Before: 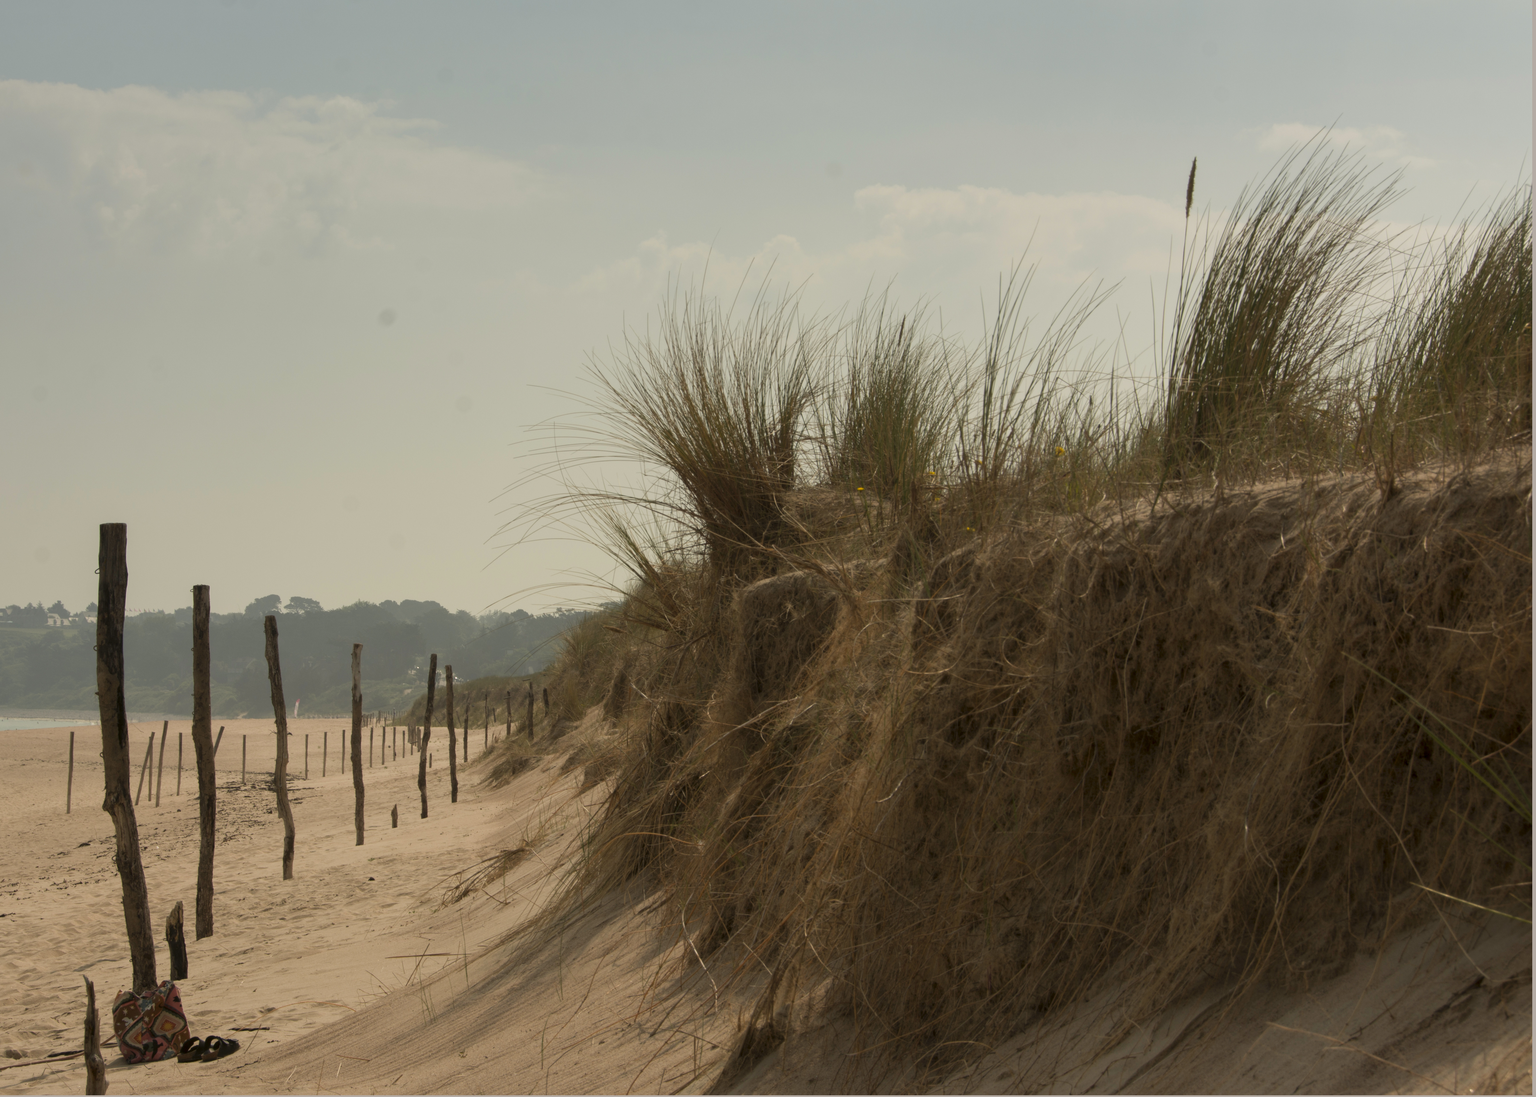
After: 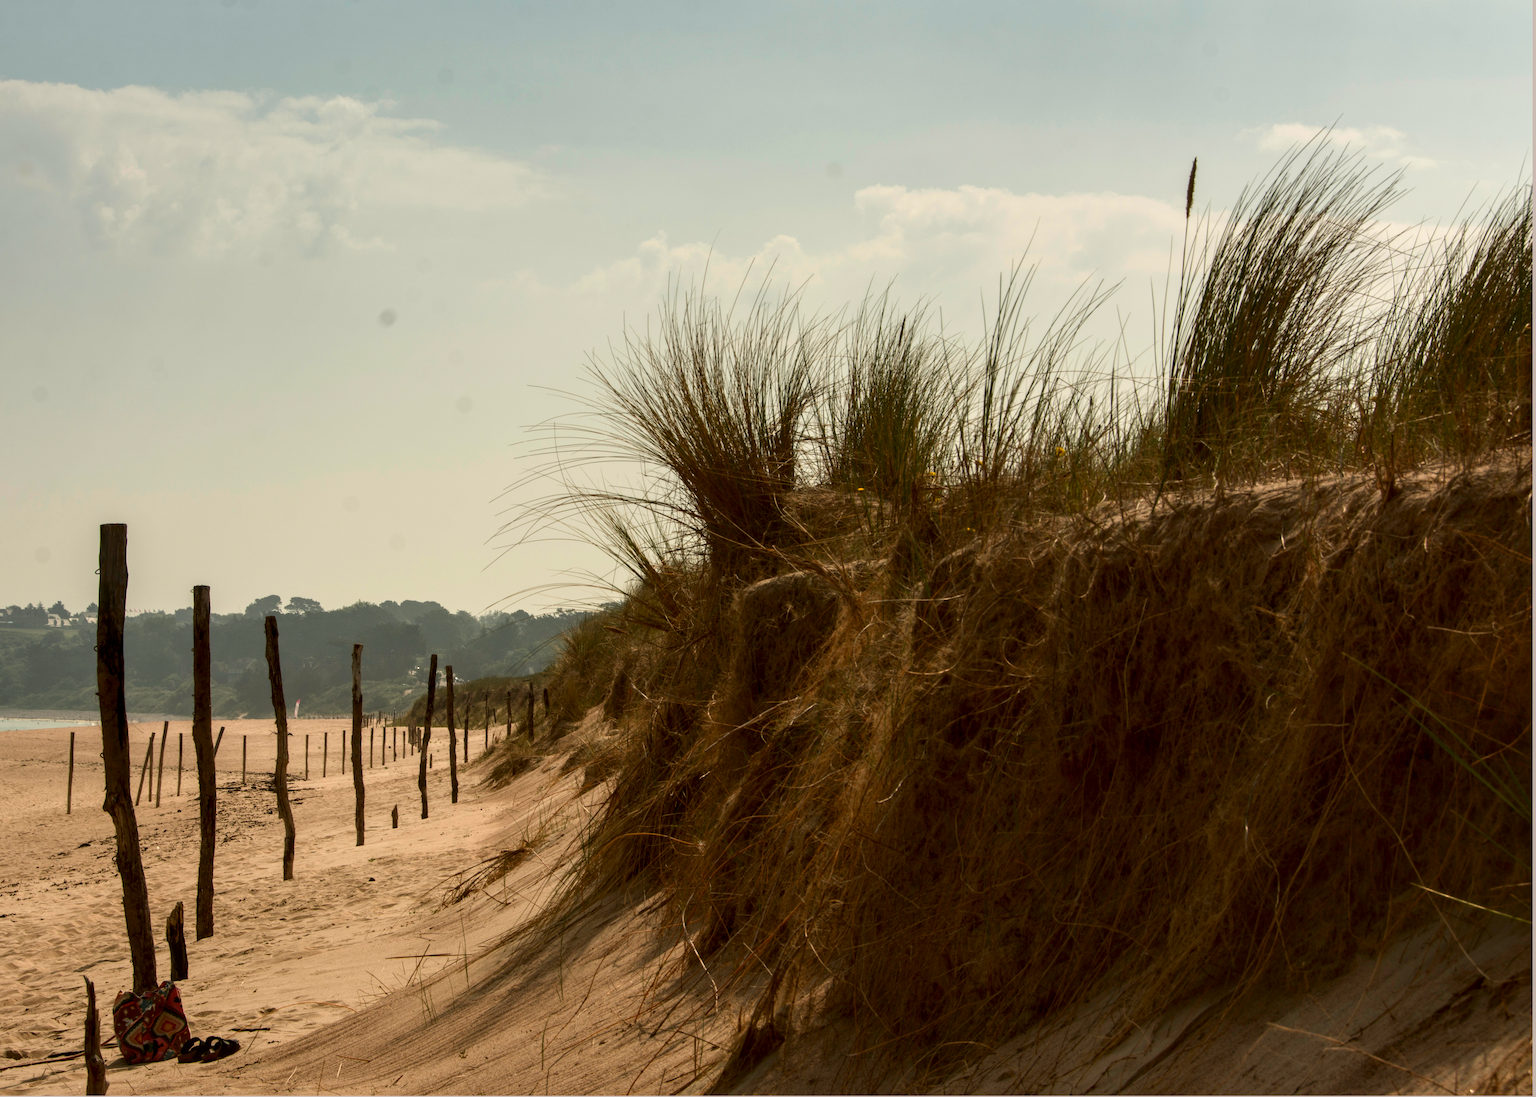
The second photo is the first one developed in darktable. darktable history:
exposure: black level correction 0.001, exposure 0.499 EV, compensate highlight preservation false
contrast brightness saturation: contrast 0.133, brightness -0.241, saturation 0.141
local contrast: on, module defaults
